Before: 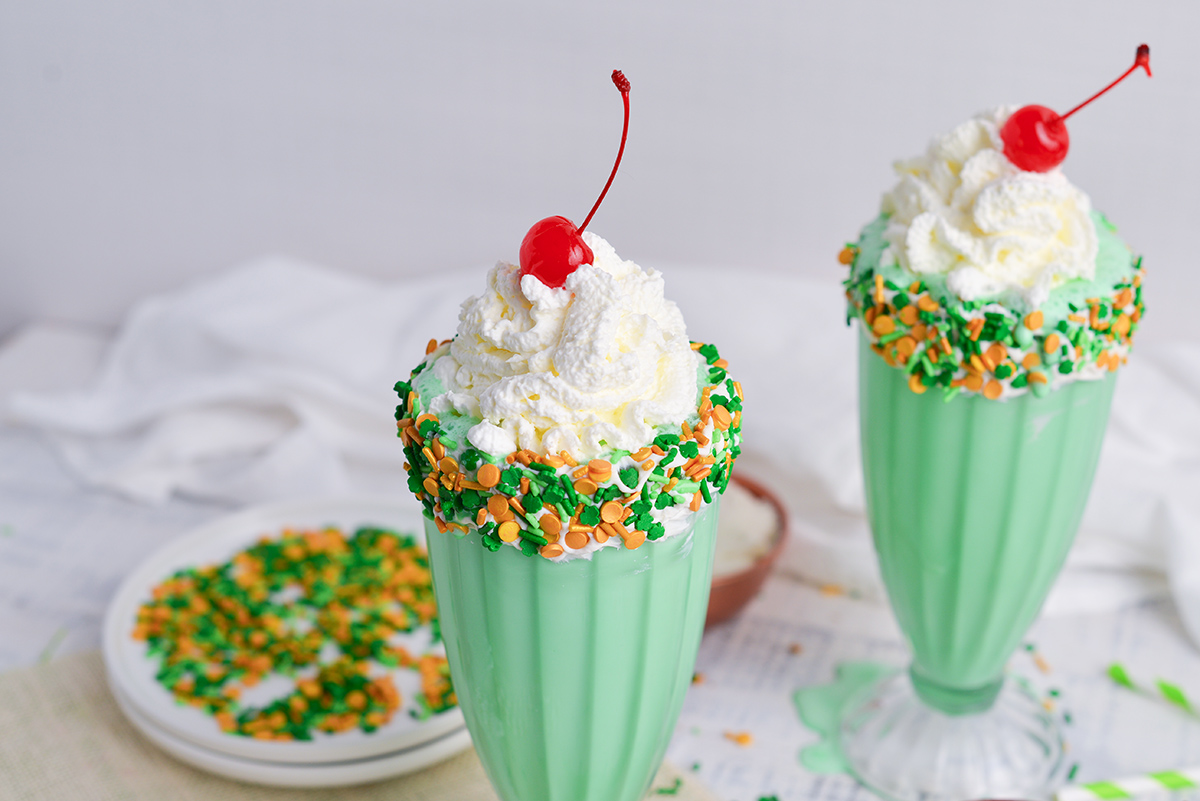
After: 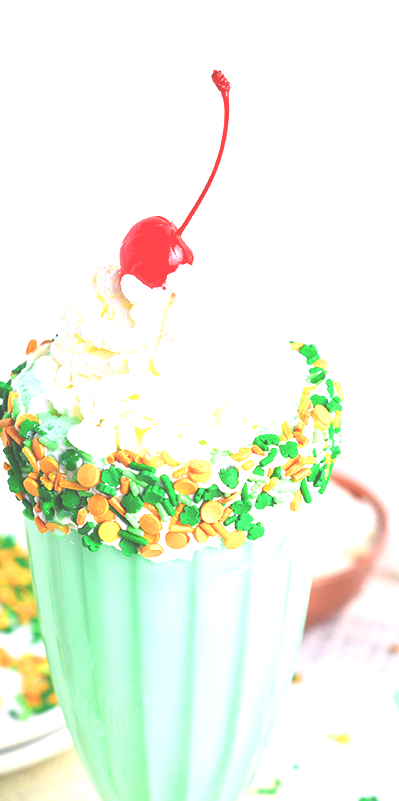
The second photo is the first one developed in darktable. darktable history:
exposure: black level correction -0.023, exposure 1.397 EV, compensate highlight preservation false
crop: left 33.36%, right 33.36%
